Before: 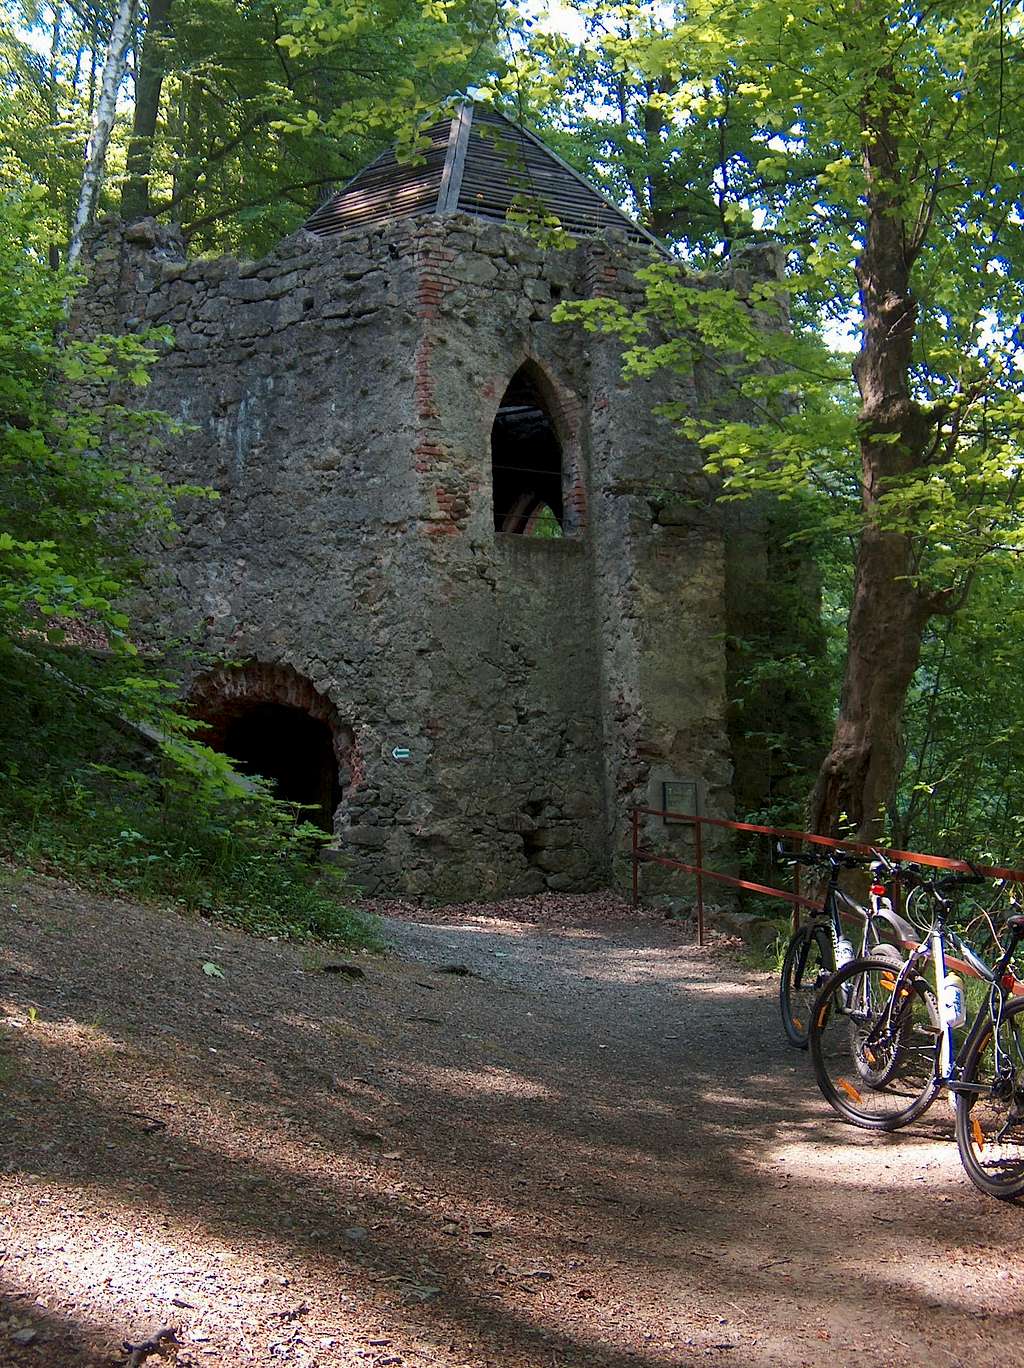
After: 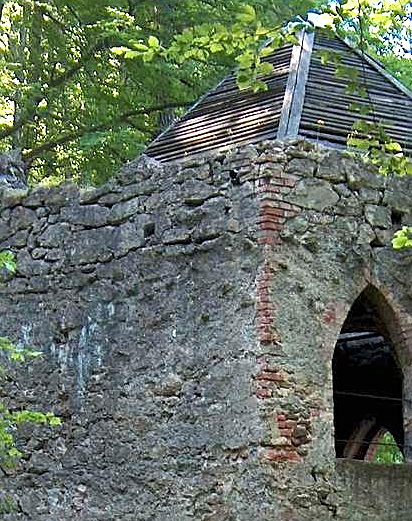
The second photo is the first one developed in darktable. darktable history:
exposure: black level correction 0, exposure 1.099 EV, compensate highlight preservation false
crop: left 15.54%, top 5.448%, right 44.216%, bottom 56.403%
sharpen: on, module defaults
